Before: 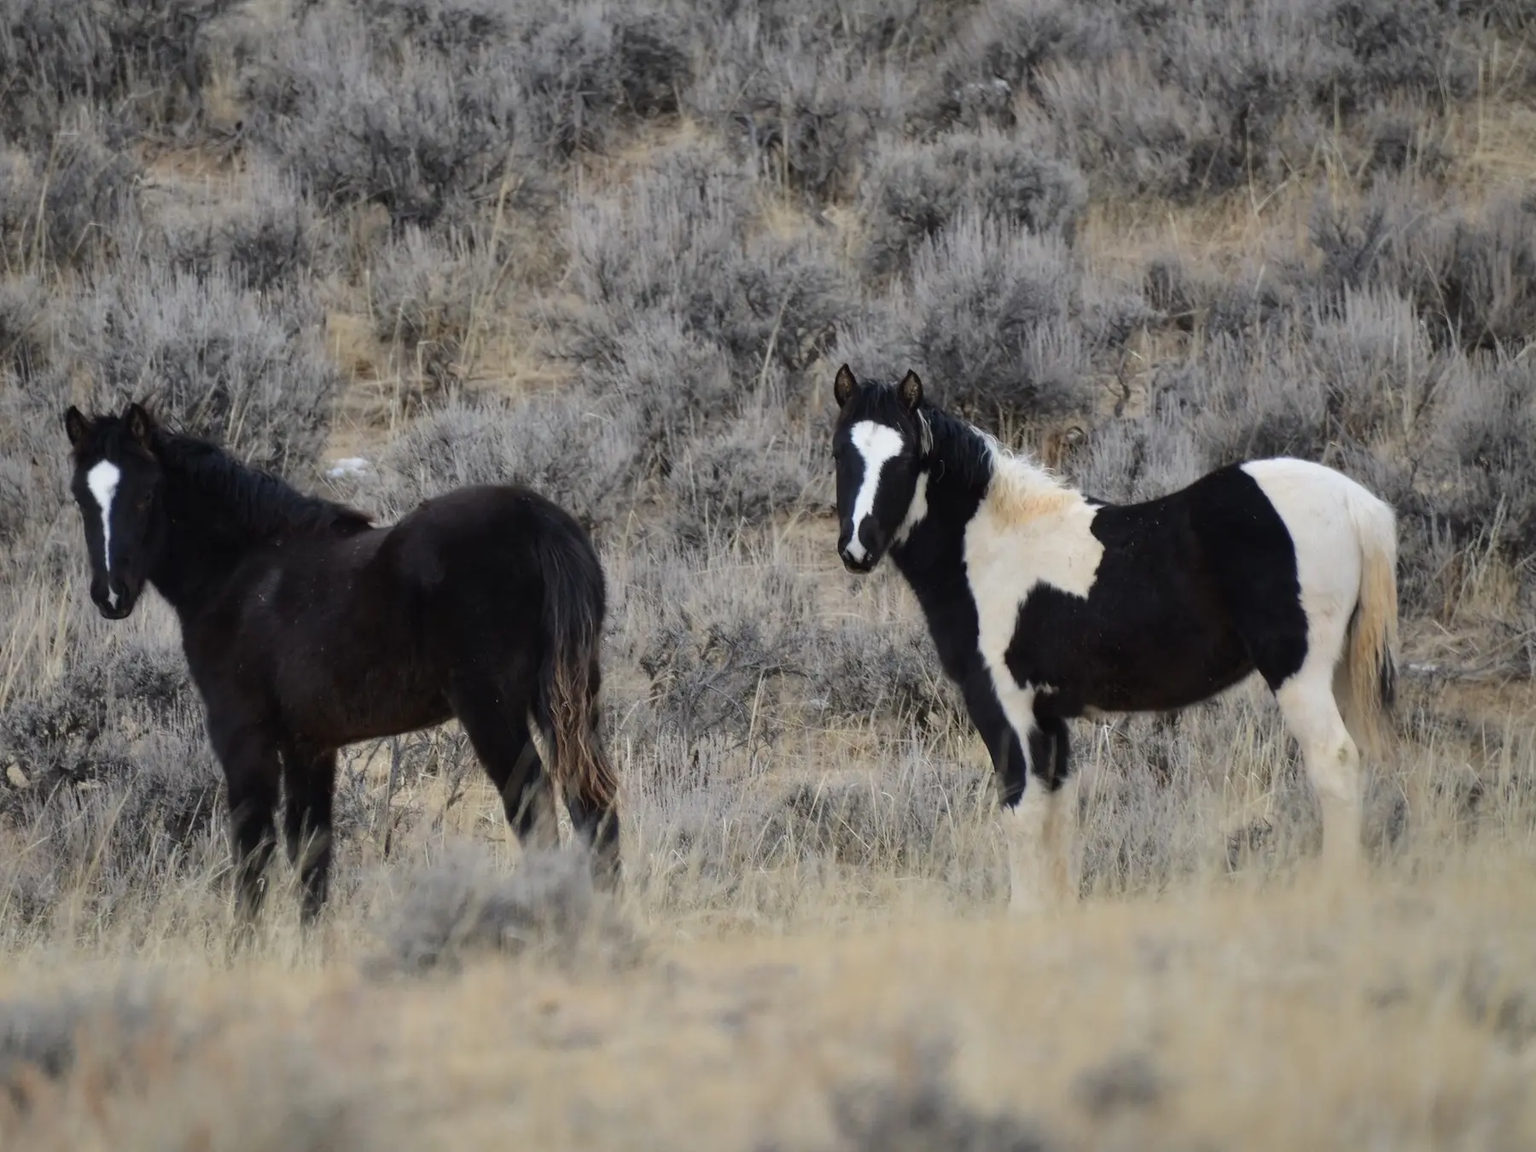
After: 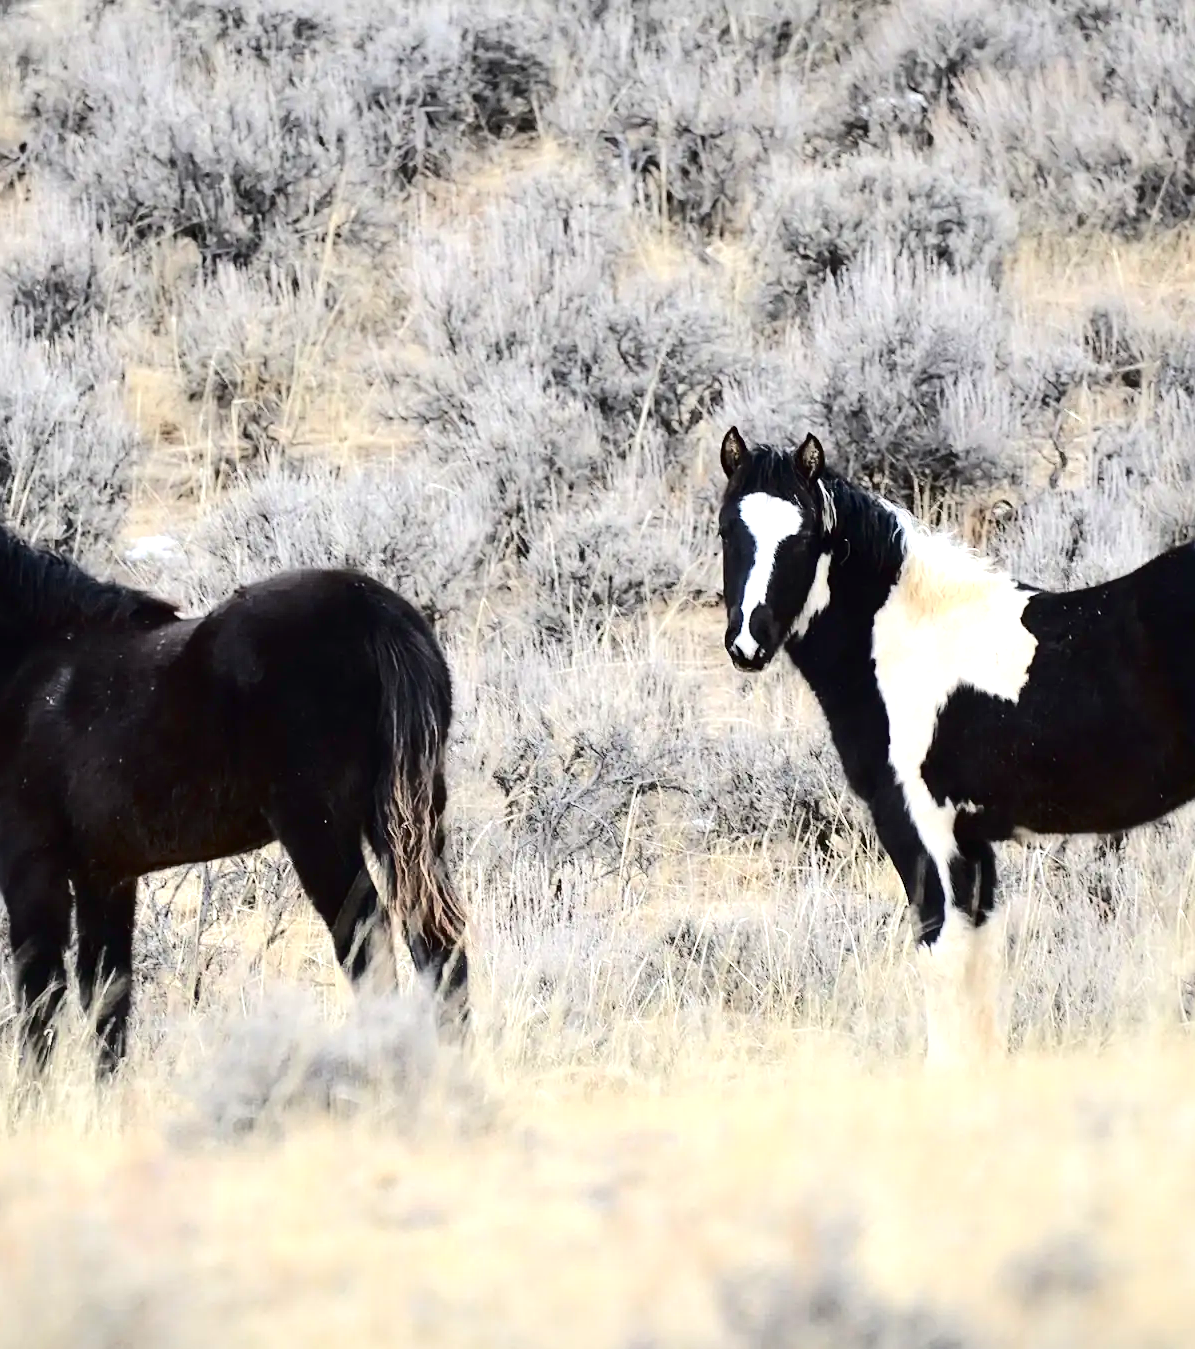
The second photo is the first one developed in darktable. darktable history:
sharpen: on, module defaults
tone curve: curves: ch0 [(0, 0) (0.003, 0.003) (0.011, 0.009) (0.025, 0.018) (0.044, 0.027) (0.069, 0.034) (0.1, 0.043) (0.136, 0.056) (0.177, 0.084) (0.224, 0.138) (0.277, 0.203) (0.335, 0.329) (0.399, 0.451) (0.468, 0.572) (0.543, 0.671) (0.623, 0.754) (0.709, 0.821) (0.801, 0.88) (0.898, 0.938) (1, 1)], color space Lab, independent channels, preserve colors none
crop and rotate: left 14.321%, right 19.244%
exposure: black level correction 0, exposure 1.098 EV, compensate highlight preservation false
local contrast: highlights 103%, shadows 101%, detail 119%, midtone range 0.2
